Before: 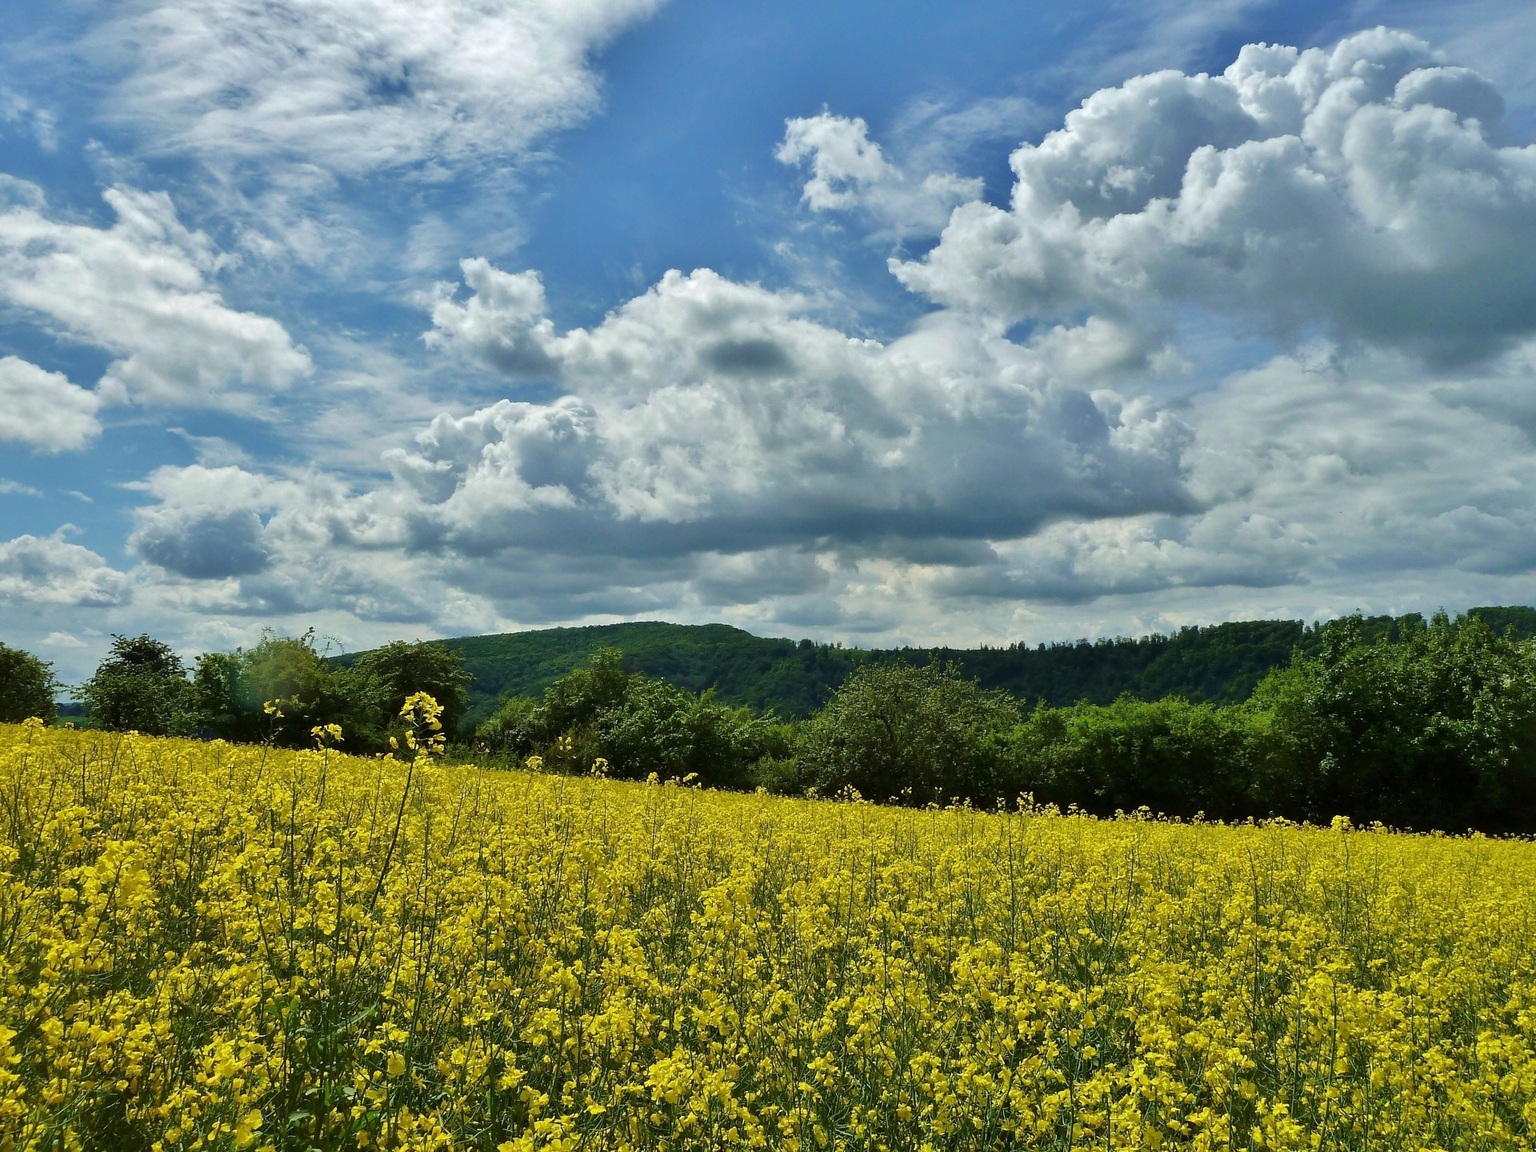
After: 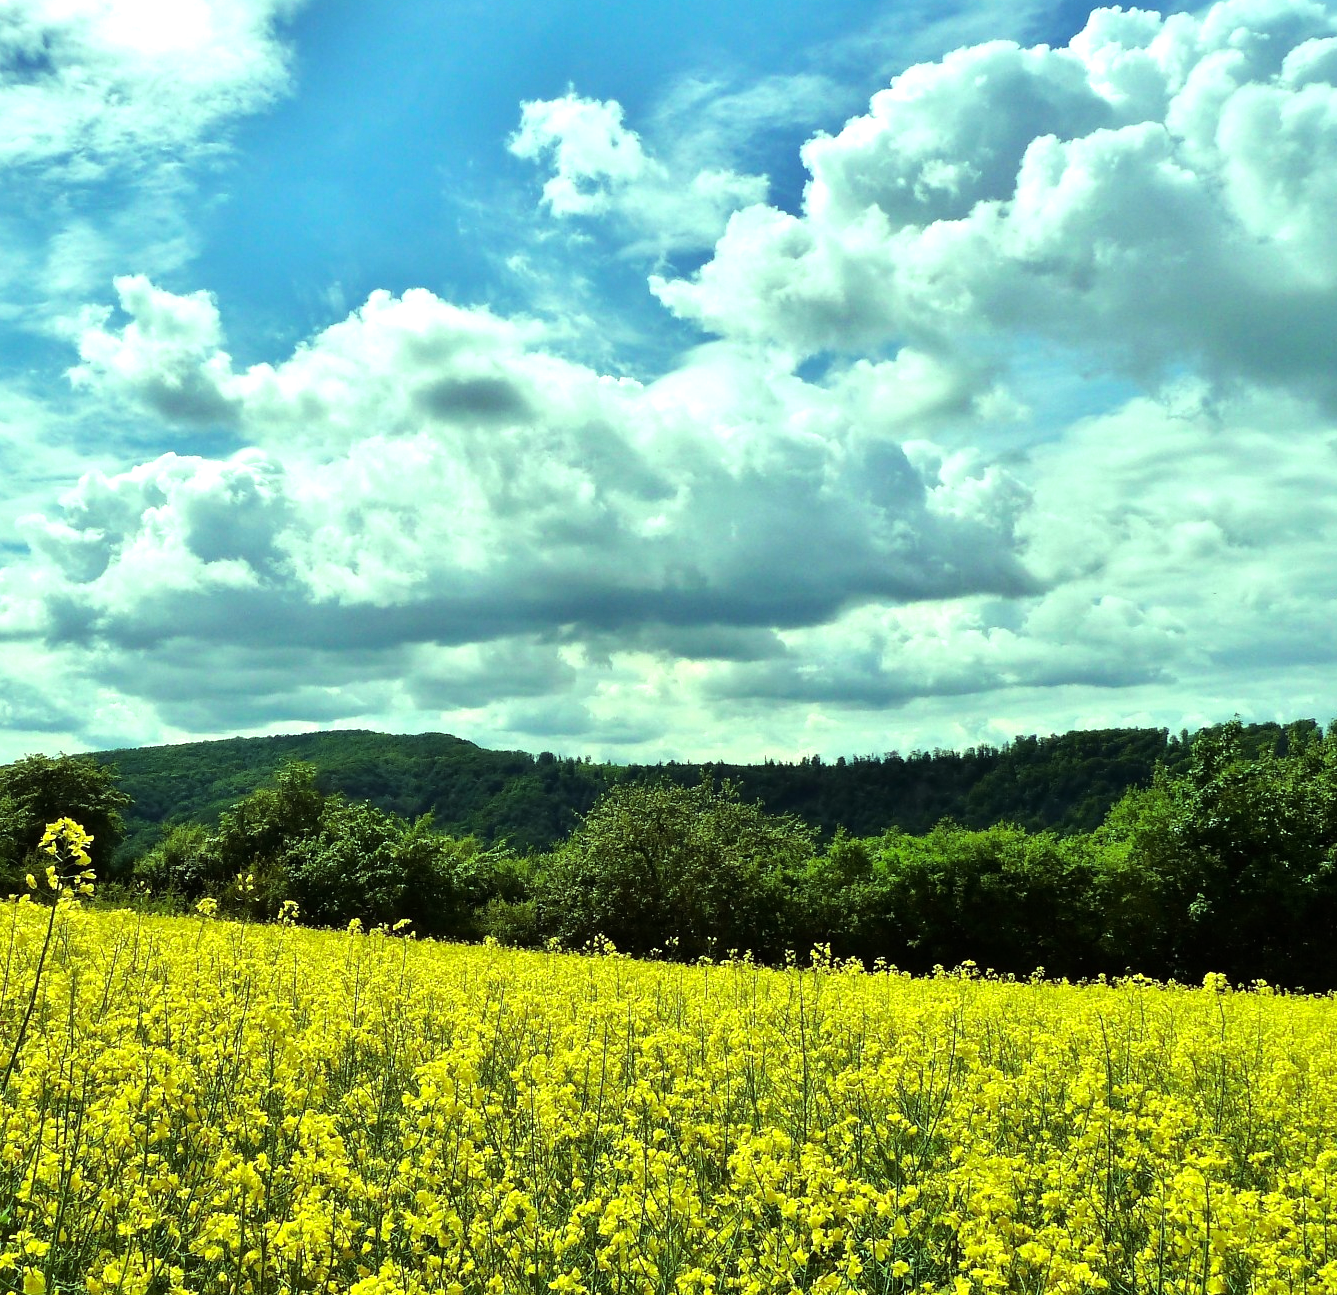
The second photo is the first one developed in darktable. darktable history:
crop and rotate: left 24.059%, top 3.298%, right 6.297%, bottom 6.716%
color balance rgb: highlights gain › luminance 15.324%, highlights gain › chroma 6.921%, highlights gain › hue 125.96°, perceptual saturation grading › global saturation -0.091%
tone equalizer: -8 EV -0.764 EV, -7 EV -0.734 EV, -6 EV -0.567 EV, -5 EV -0.415 EV, -3 EV 0.392 EV, -2 EV 0.6 EV, -1 EV 0.69 EV, +0 EV 0.752 EV
